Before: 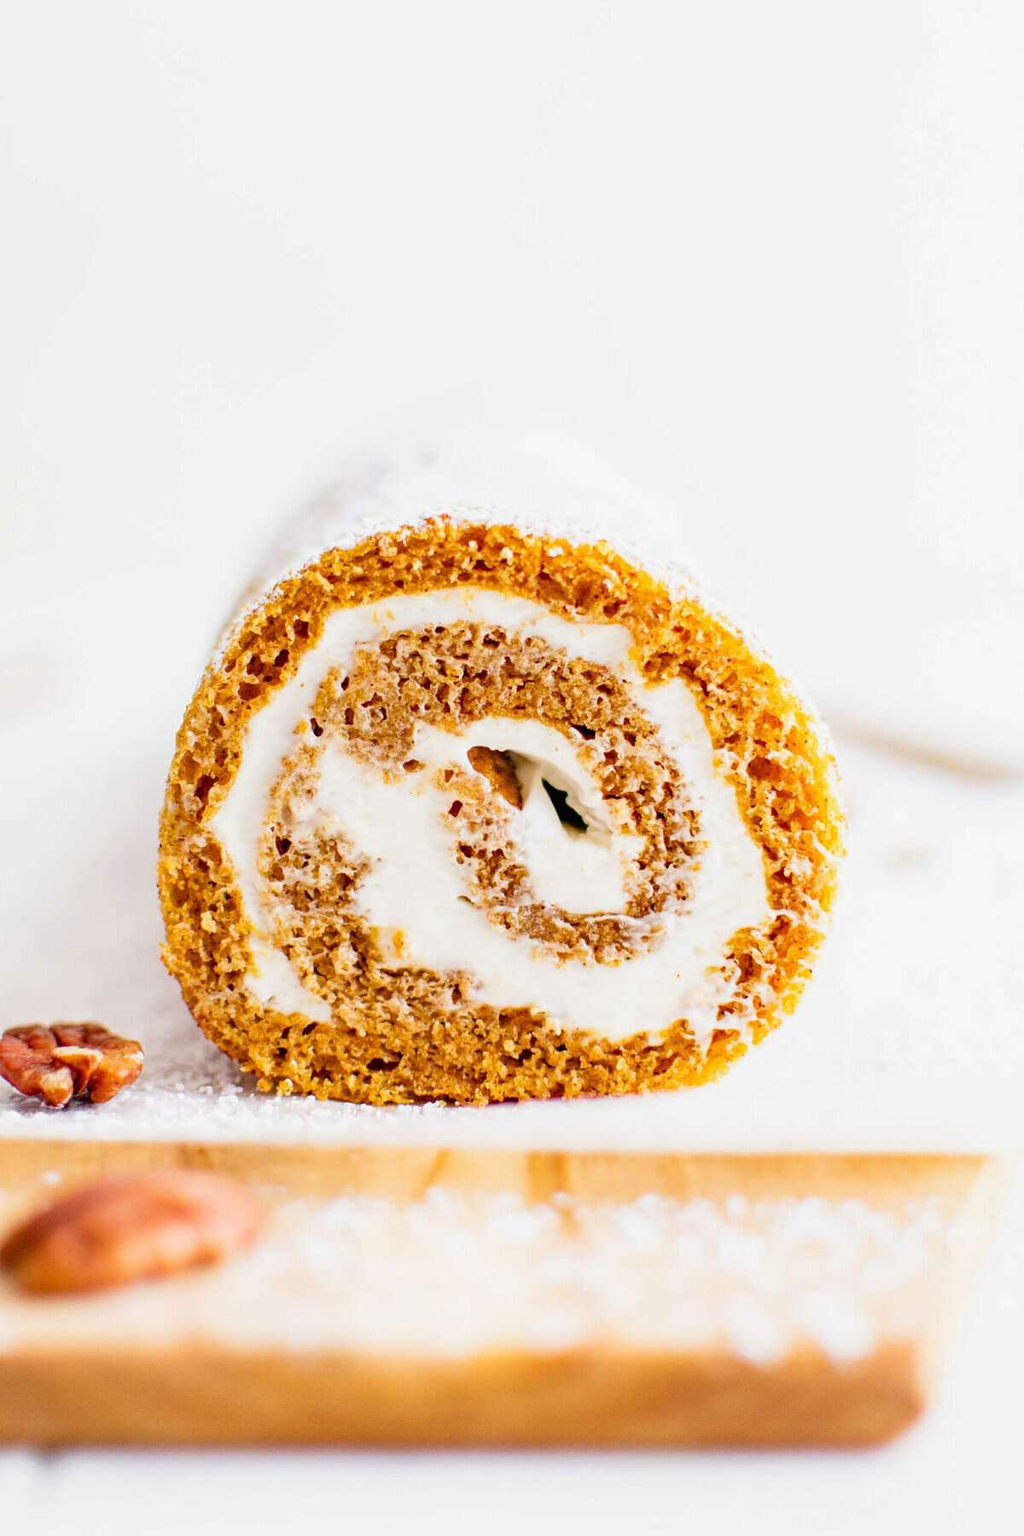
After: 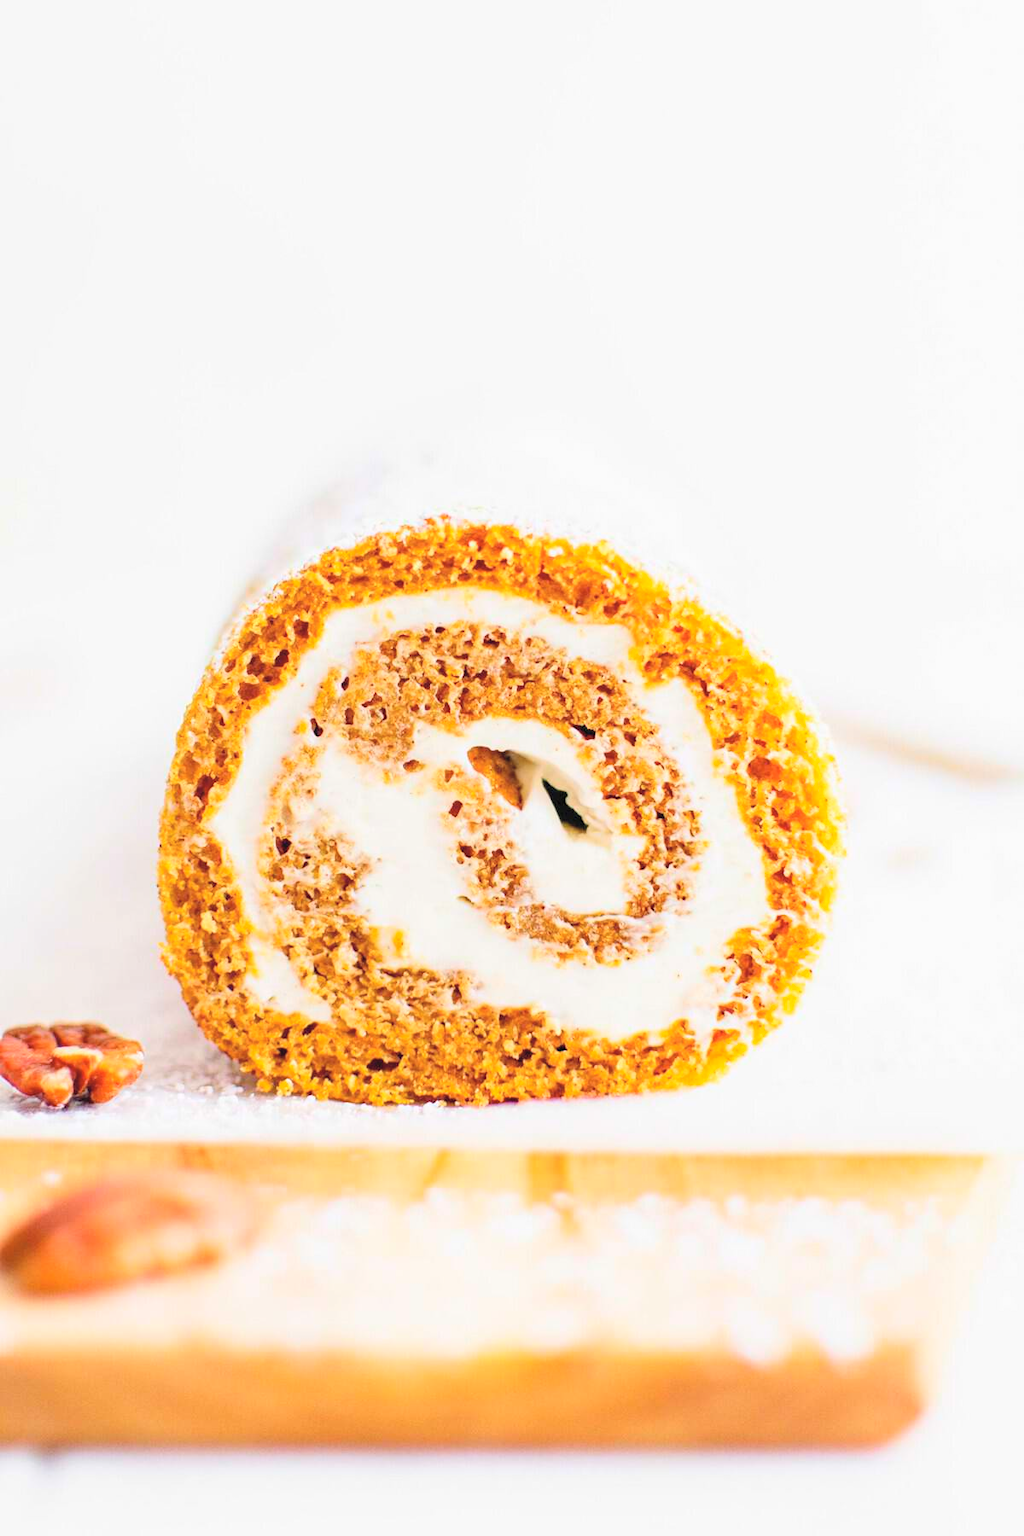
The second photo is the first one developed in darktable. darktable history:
contrast brightness saturation: contrast 0.1, brightness 0.3, saturation 0.14
exposure: compensate highlight preservation false
